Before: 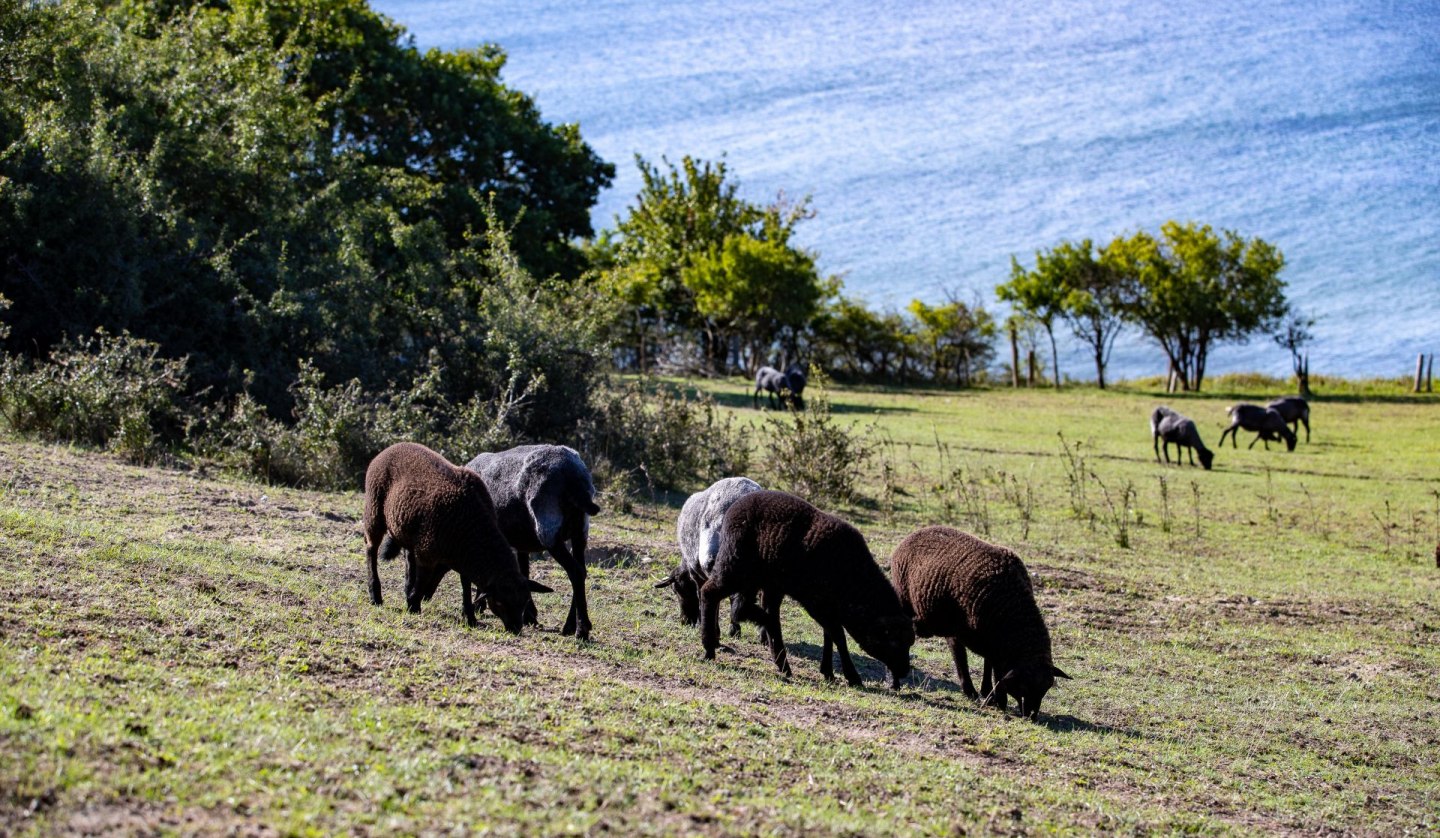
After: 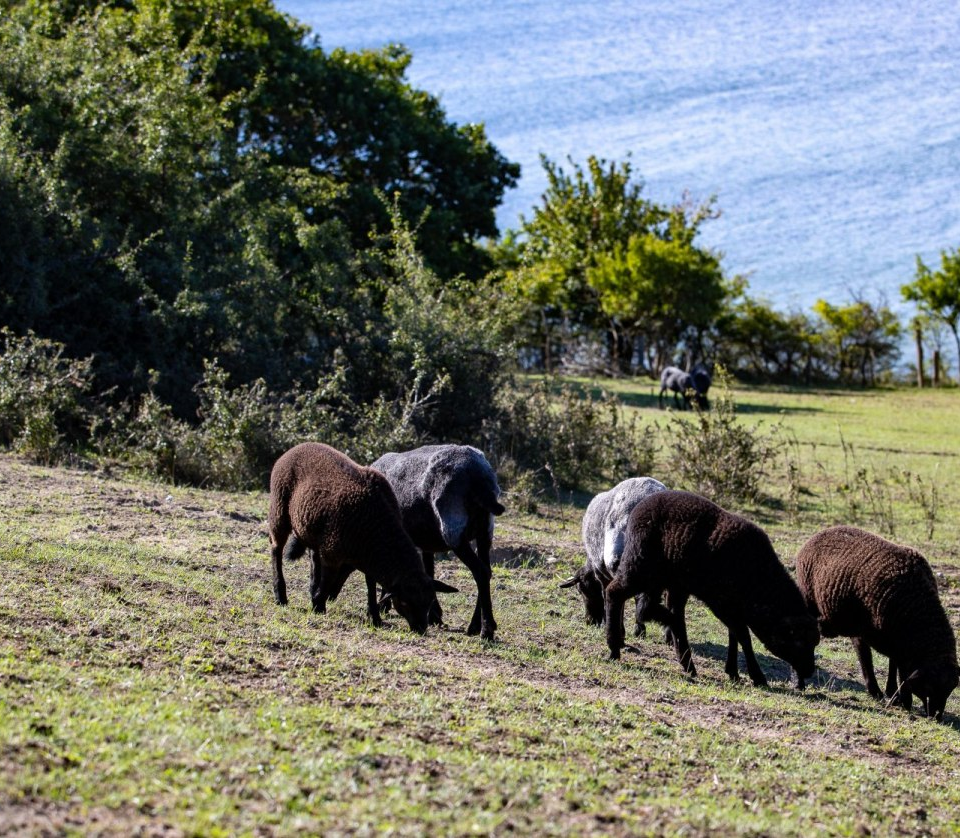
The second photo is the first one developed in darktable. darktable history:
crop and rotate: left 6.617%, right 26.717%
rotate and perspective: automatic cropping original format, crop left 0, crop top 0
tone equalizer: on, module defaults
